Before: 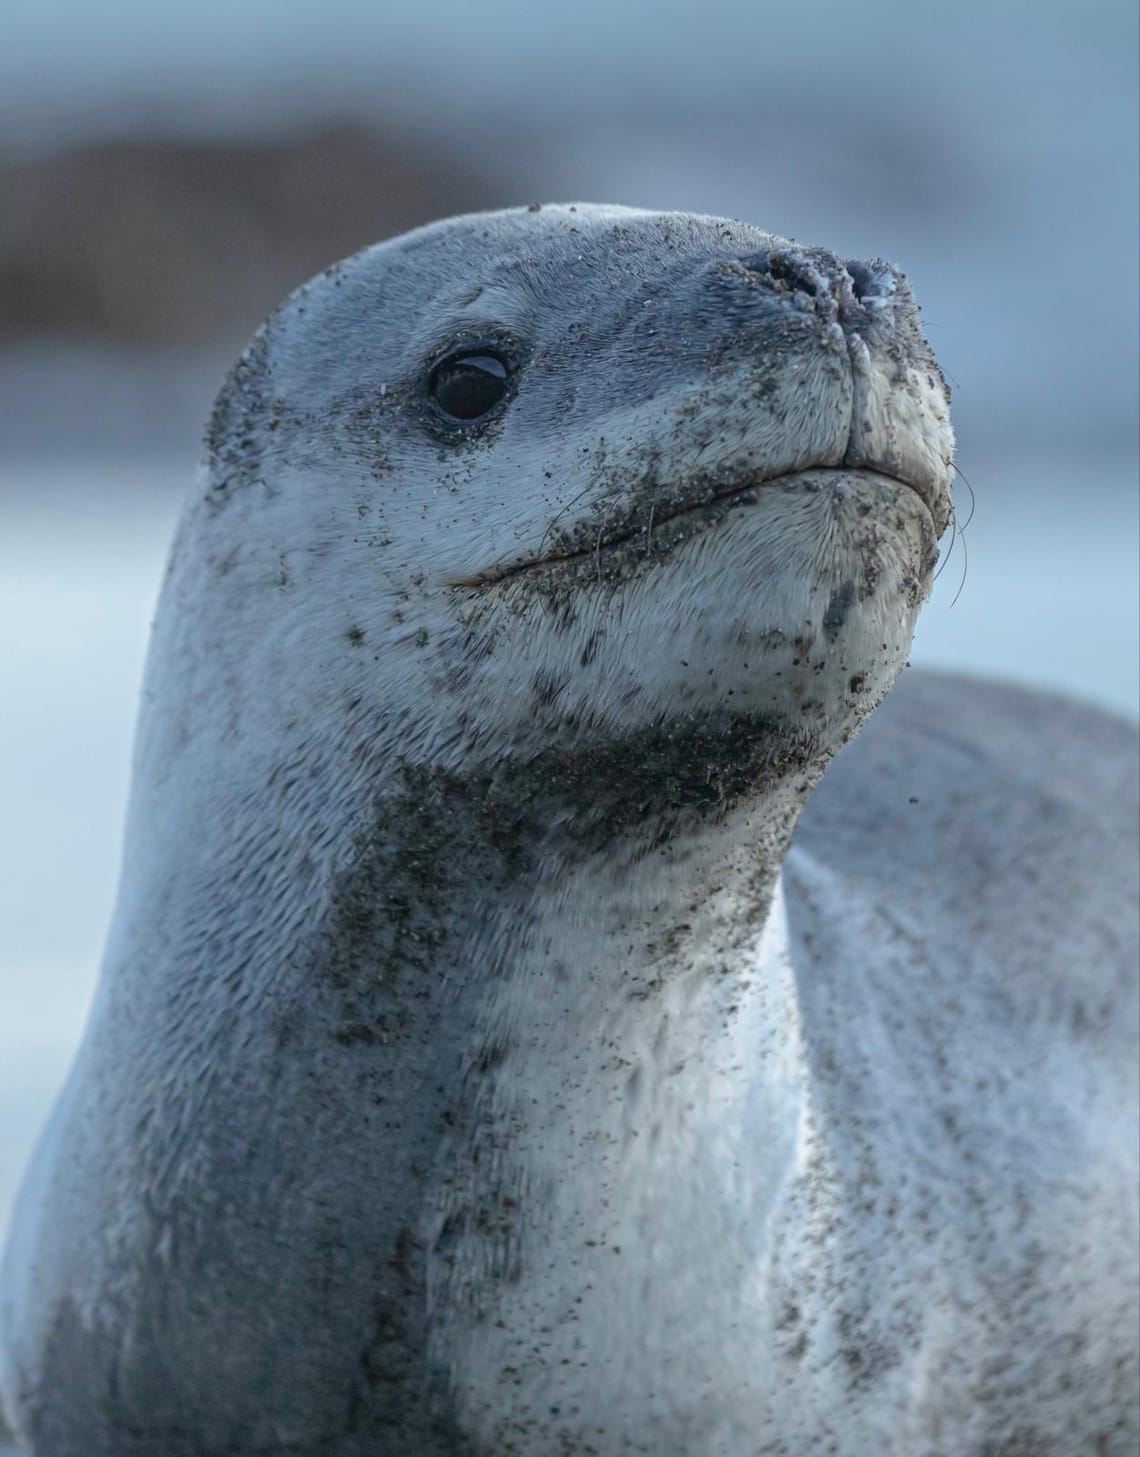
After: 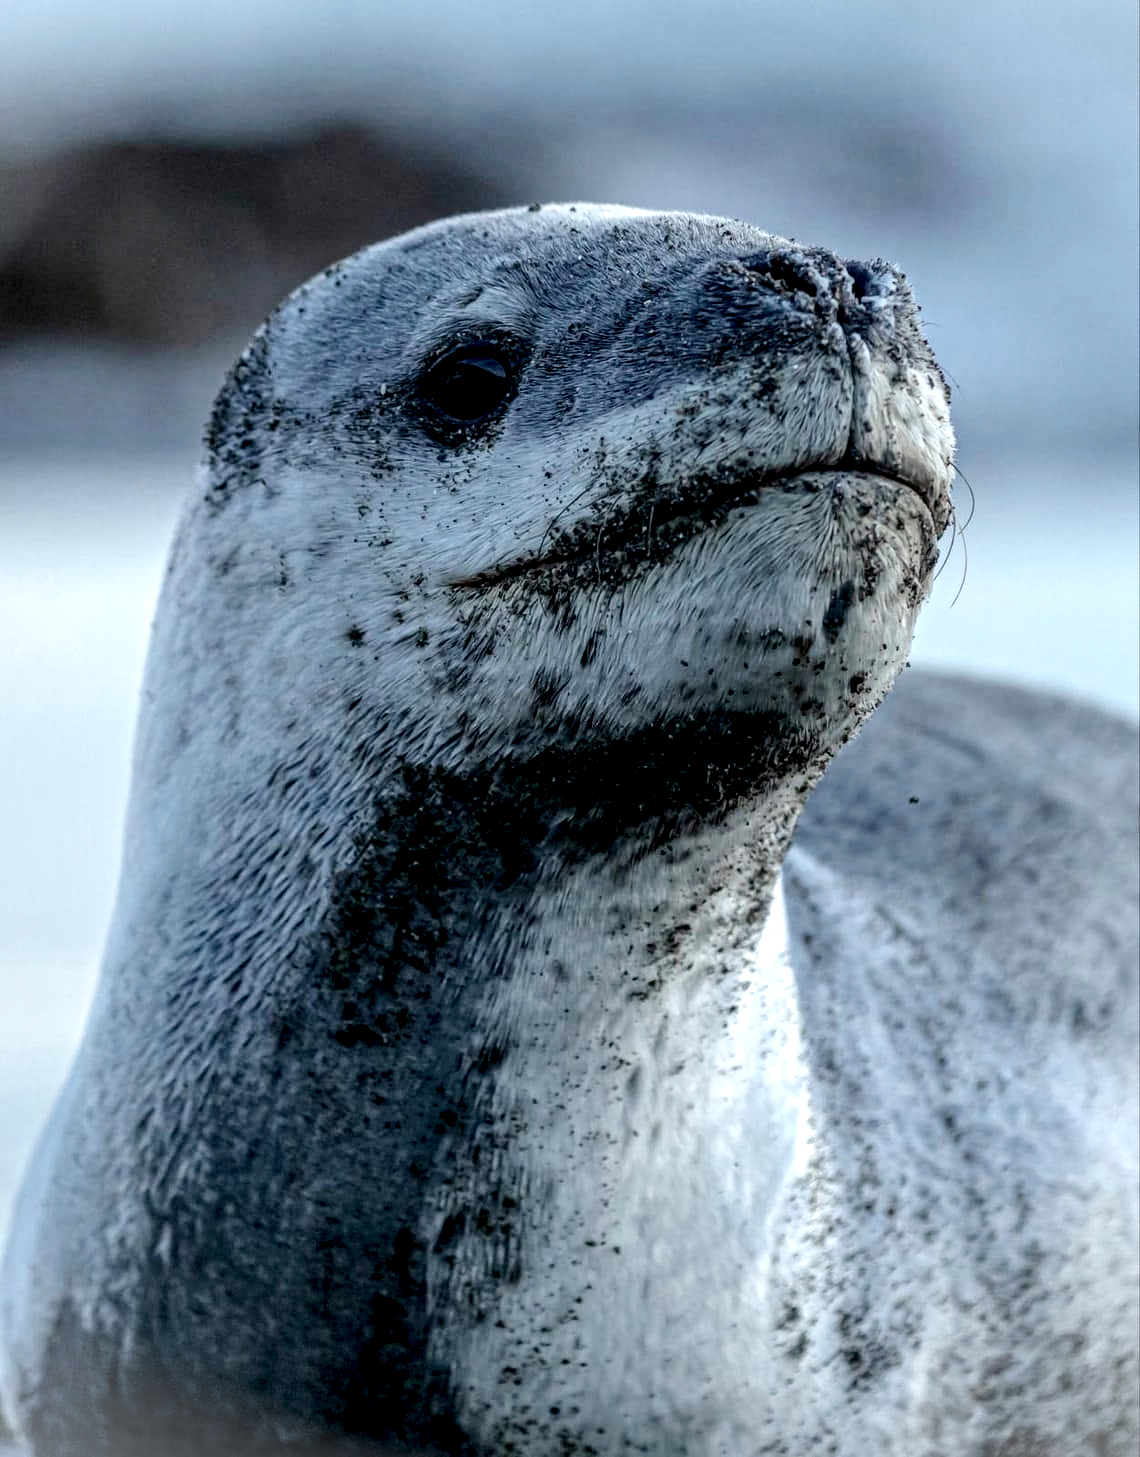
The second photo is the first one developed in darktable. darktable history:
tone curve: curves: ch0 [(0, 0.003) (0.117, 0.101) (0.257, 0.246) (0.408, 0.432) (0.611, 0.653) (0.824, 0.846) (1, 1)]; ch1 [(0, 0) (0.227, 0.197) (0.405, 0.421) (0.501, 0.501) (0.522, 0.53) (0.563, 0.572) (0.589, 0.611) (0.699, 0.709) (0.976, 0.992)]; ch2 [(0, 0) (0.208, 0.176) (0.377, 0.38) (0.5, 0.5) (0.537, 0.534) (0.571, 0.576) (0.681, 0.746) (1, 1)], color space Lab, independent channels, preserve colors none
vignetting: fall-off start 100%, brightness 0.3, saturation 0
local contrast: detail 160%
filmic rgb: black relative exposure -6.3 EV, white relative exposure 2.8 EV, threshold 3 EV, target black luminance 0%, hardness 4.6, latitude 67.35%, contrast 1.292, shadows ↔ highlights balance -3.5%, preserve chrominance no, color science v4 (2020), contrast in shadows soft, enable highlight reconstruction true
color zones: curves: ch0 [(0, 0.5) (0.143, 0.5) (0.286, 0.5) (0.429, 0.504) (0.571, 0.5) (0.714, 0.509) (0.857, 0.5) (1, 0.5)]; ch1 [(0, 0.425) (0.143, 0.425) (0.286, 0.375) (0.429, 0.405) (0.571, 0.5) (0.714, 0.47) (0.857, 0.425) (1, 0.435)]; ch2 [(0, 0.5) (0.143, 0.5) (0.286, 0.5) (0.429, 0.517) (0.571, 0.5) (0.714, 0.51) (0.857, 0.5) (1, 0.5)]
